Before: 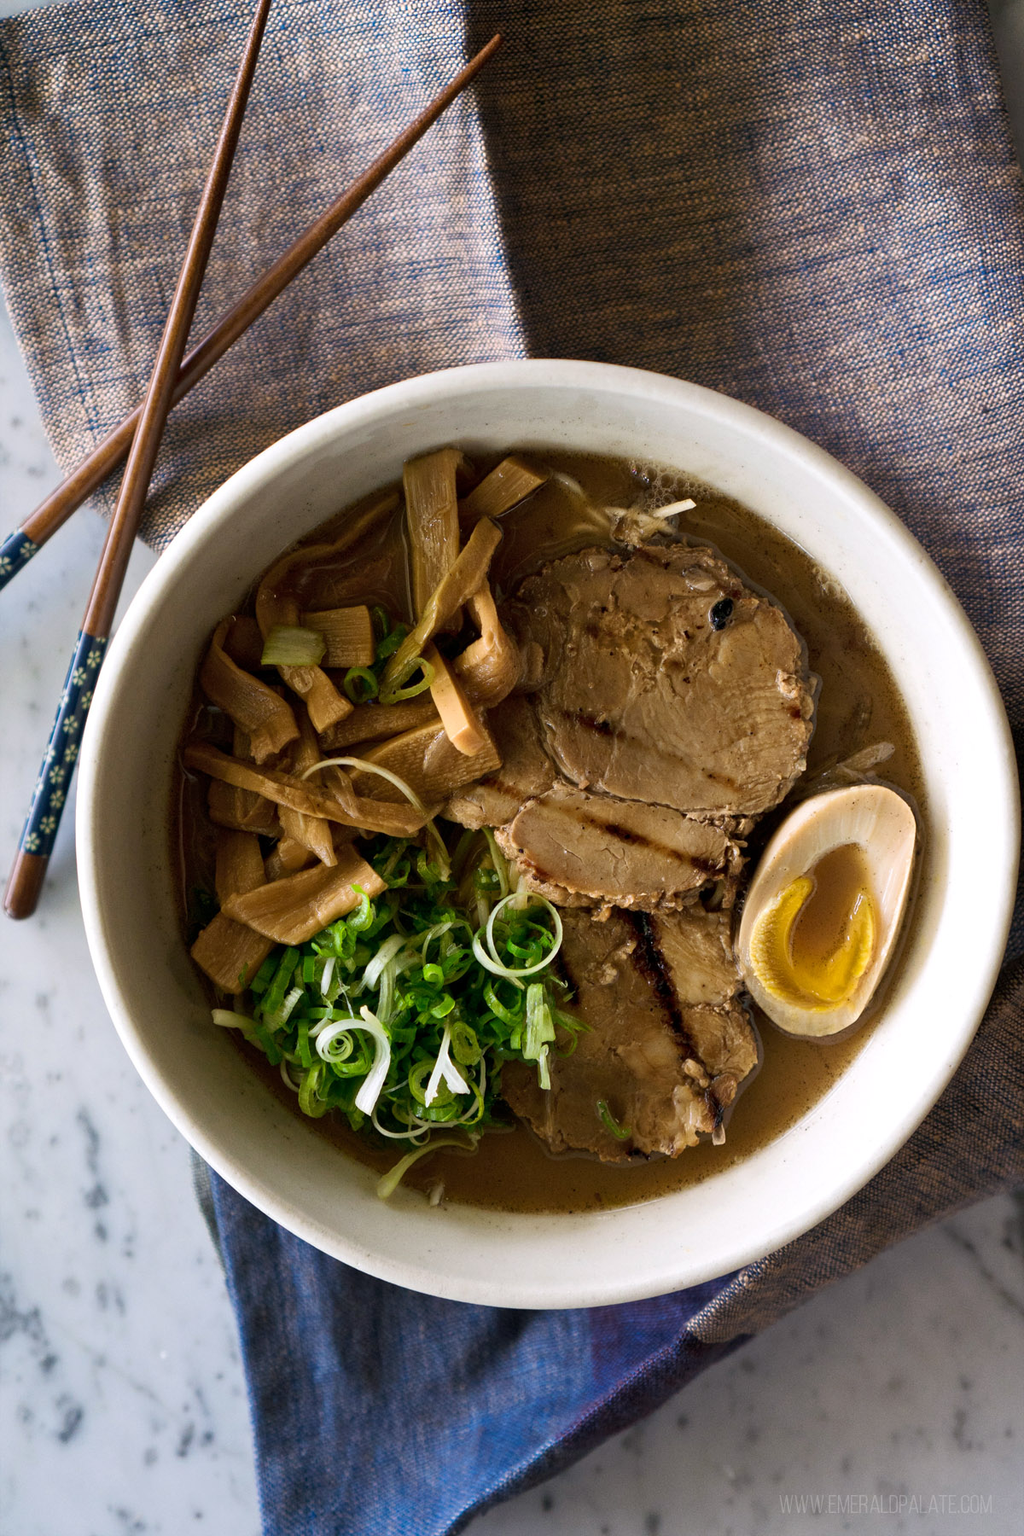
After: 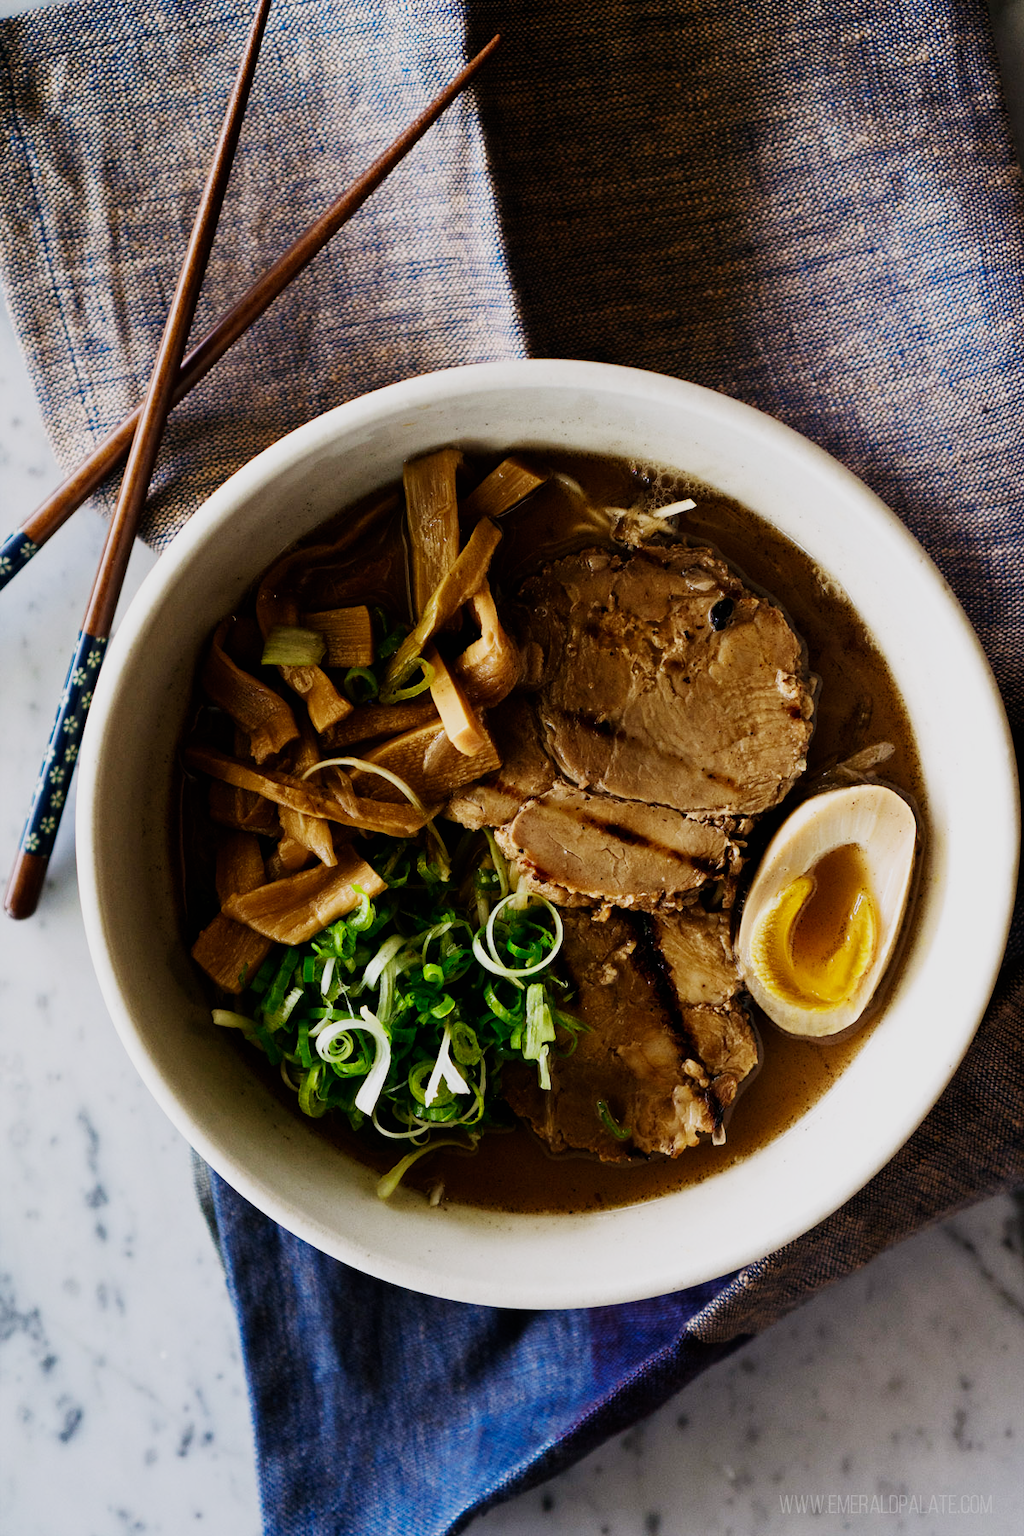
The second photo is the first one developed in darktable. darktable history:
exposure: black level correction 0, compensate exposure bias true, compensate highlight preservation false
sigmoid: contrast 1.8, skew -0.2, preserve hue 0%, red attenuation 0.1, red rotation 0.035, green attenuation 0.1, green rotation -0.017, blue attenuation 0.15, blue rotation -0.052, base primaries Rec2020
